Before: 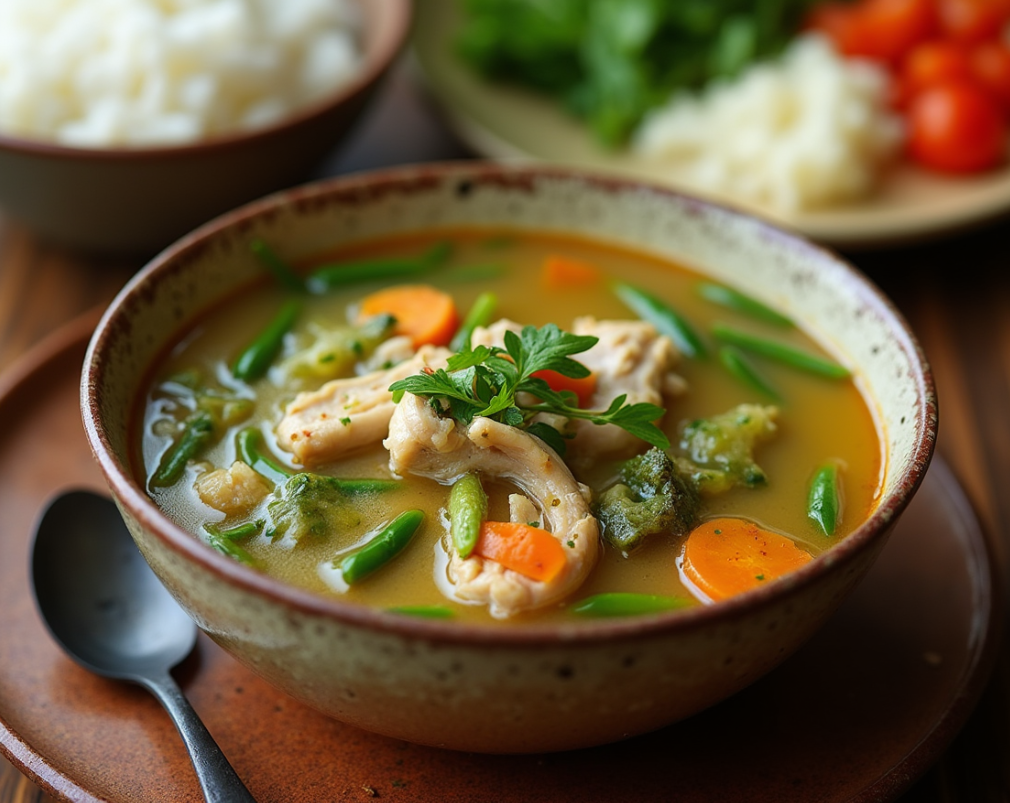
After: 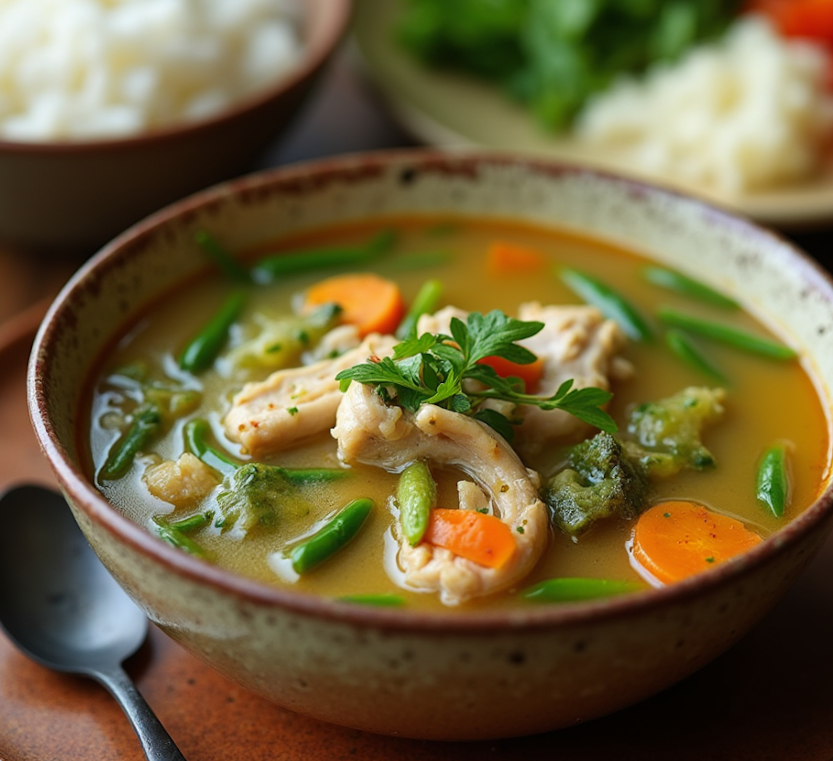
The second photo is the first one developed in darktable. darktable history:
crop and rotate: angle 1°, left 4.281%, top 0.642%, right 11.383%, bottom 2.486%
base curve: exposure shift 0, preserve colors none
